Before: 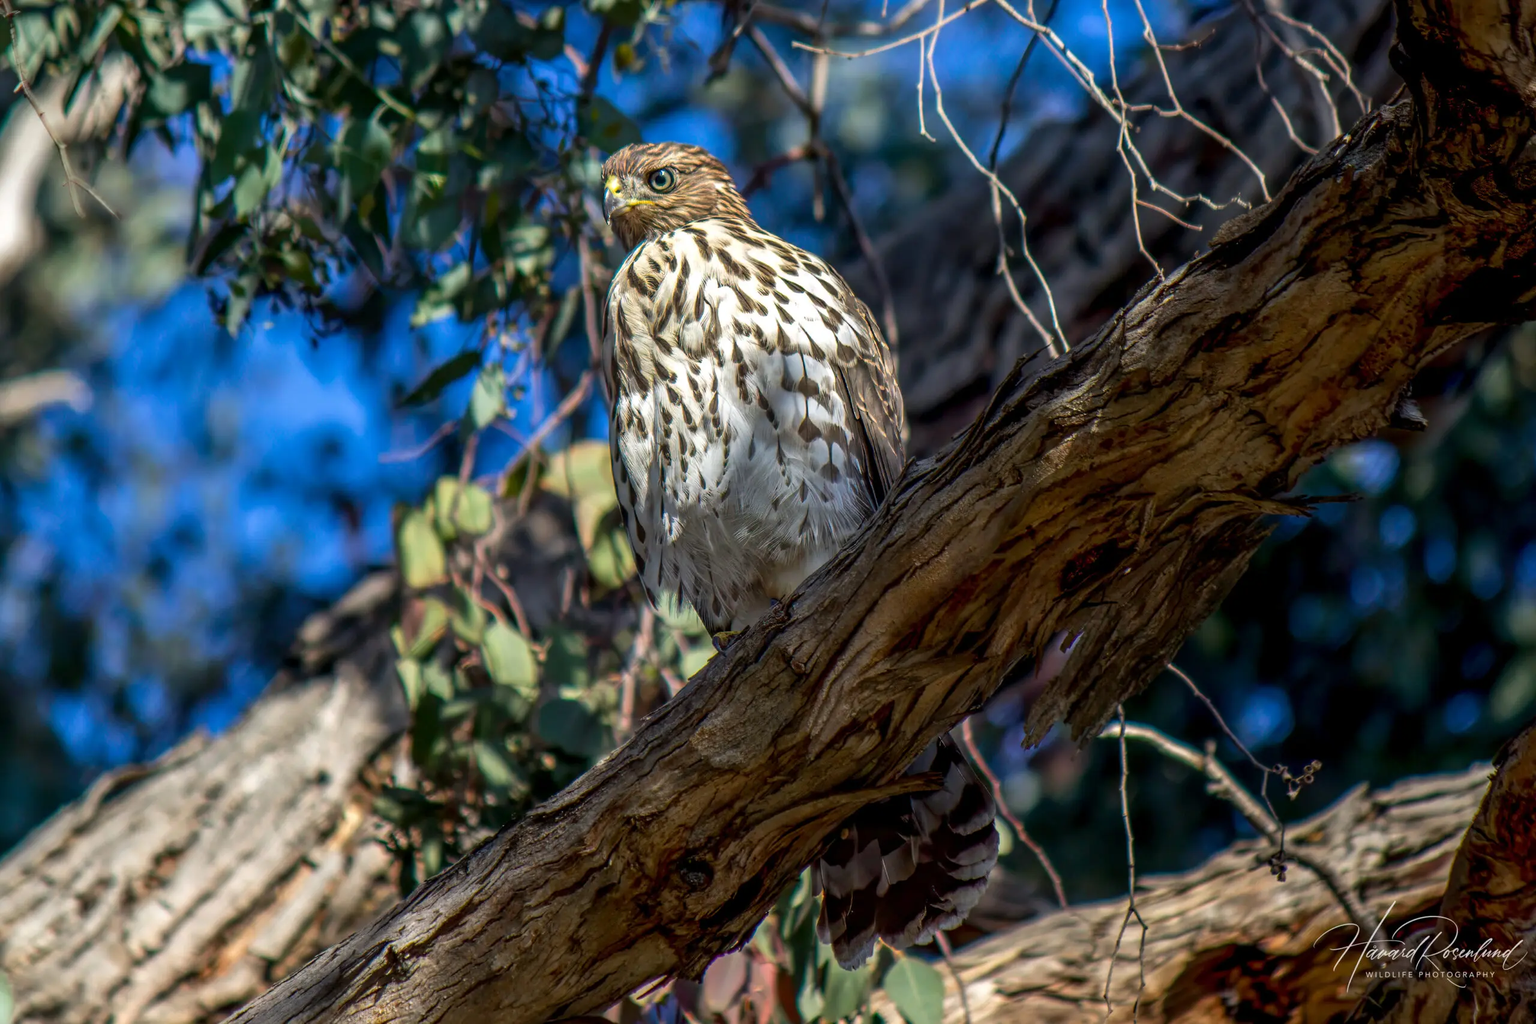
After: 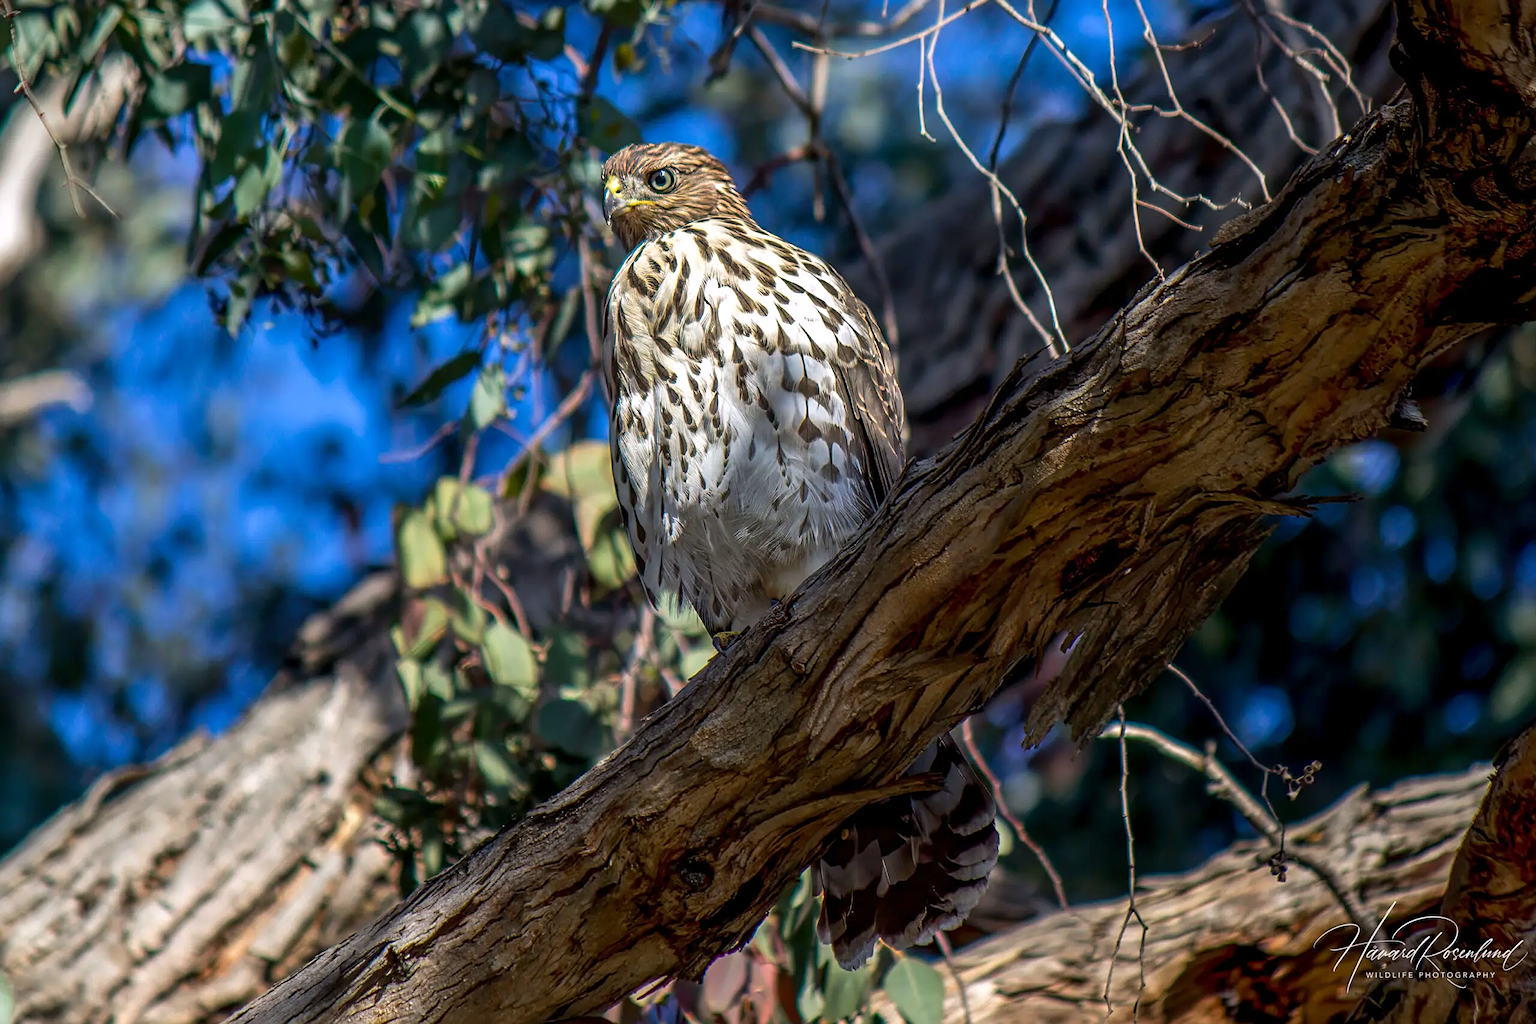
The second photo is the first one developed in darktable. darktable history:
white balance: red 1.009, blue 1.027
sharpen: on, module defaults
